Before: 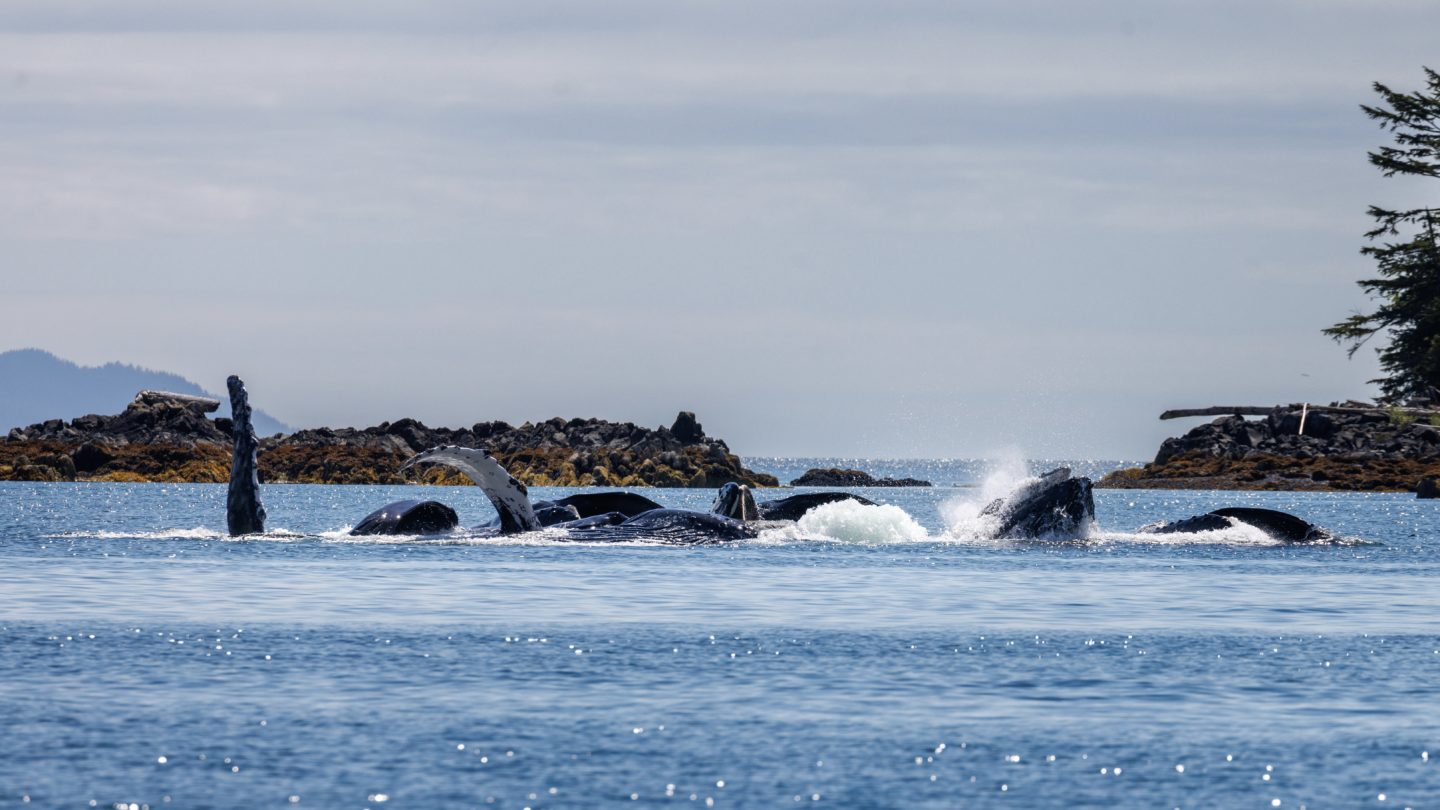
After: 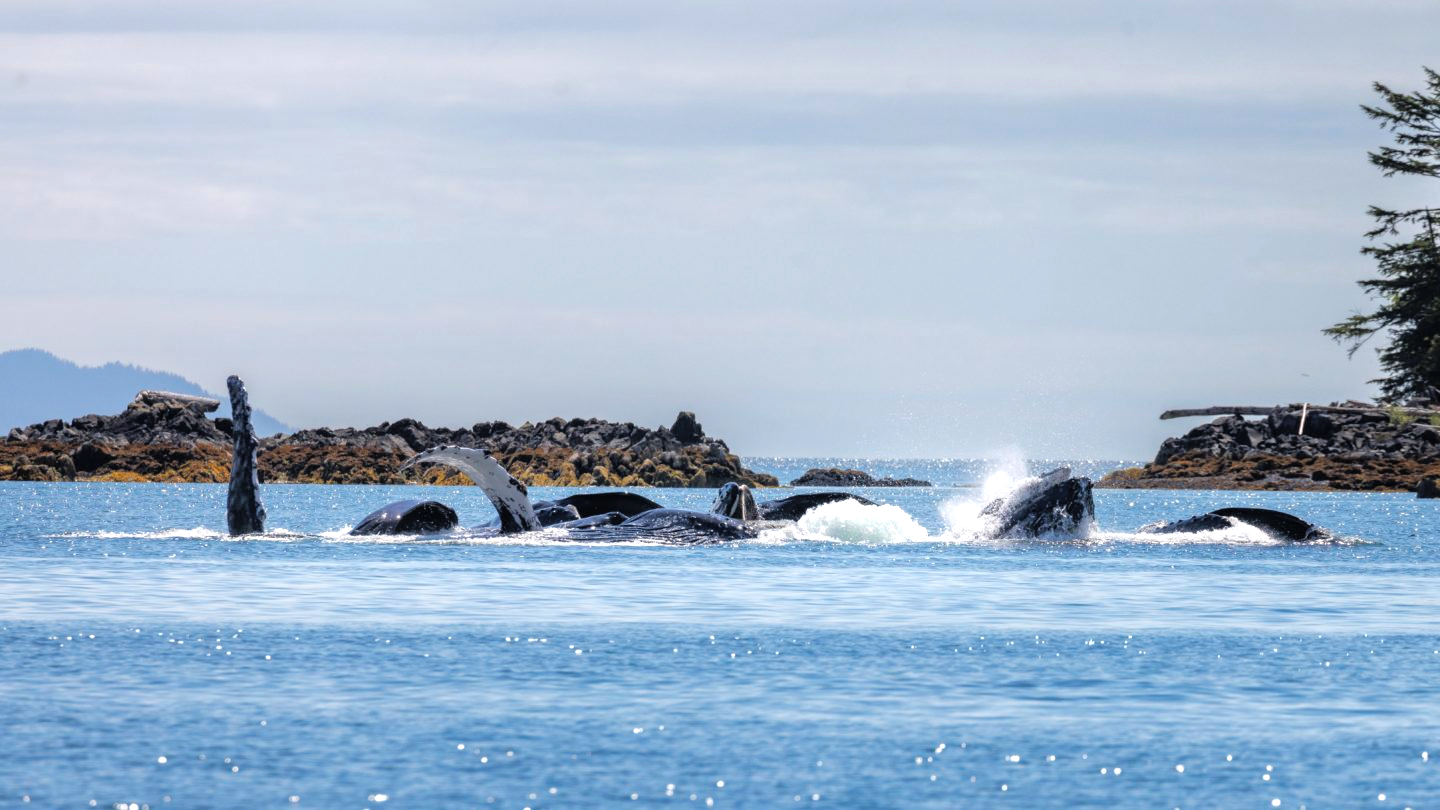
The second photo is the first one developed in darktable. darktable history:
tone equalizer: -8 EV -0.456 EV, -7 EV -0.413 EV, -6 EV -0.366 EV, -5 EV -0.22 EV, -3 EV 0.213 EV, -2 EV 0.355 EV, -1 EV 0.389 EV, +0 EV 0.438 EV, mask exposure compensation -0.491 EV
tone curve: curves: ch0 [(0, 0) (0.004, 0.008) (0.077, 0.156) (0.169, 0.29) (0.774, 0.774) (1, 1)], color space Lab, independent channels, preserve colors none
